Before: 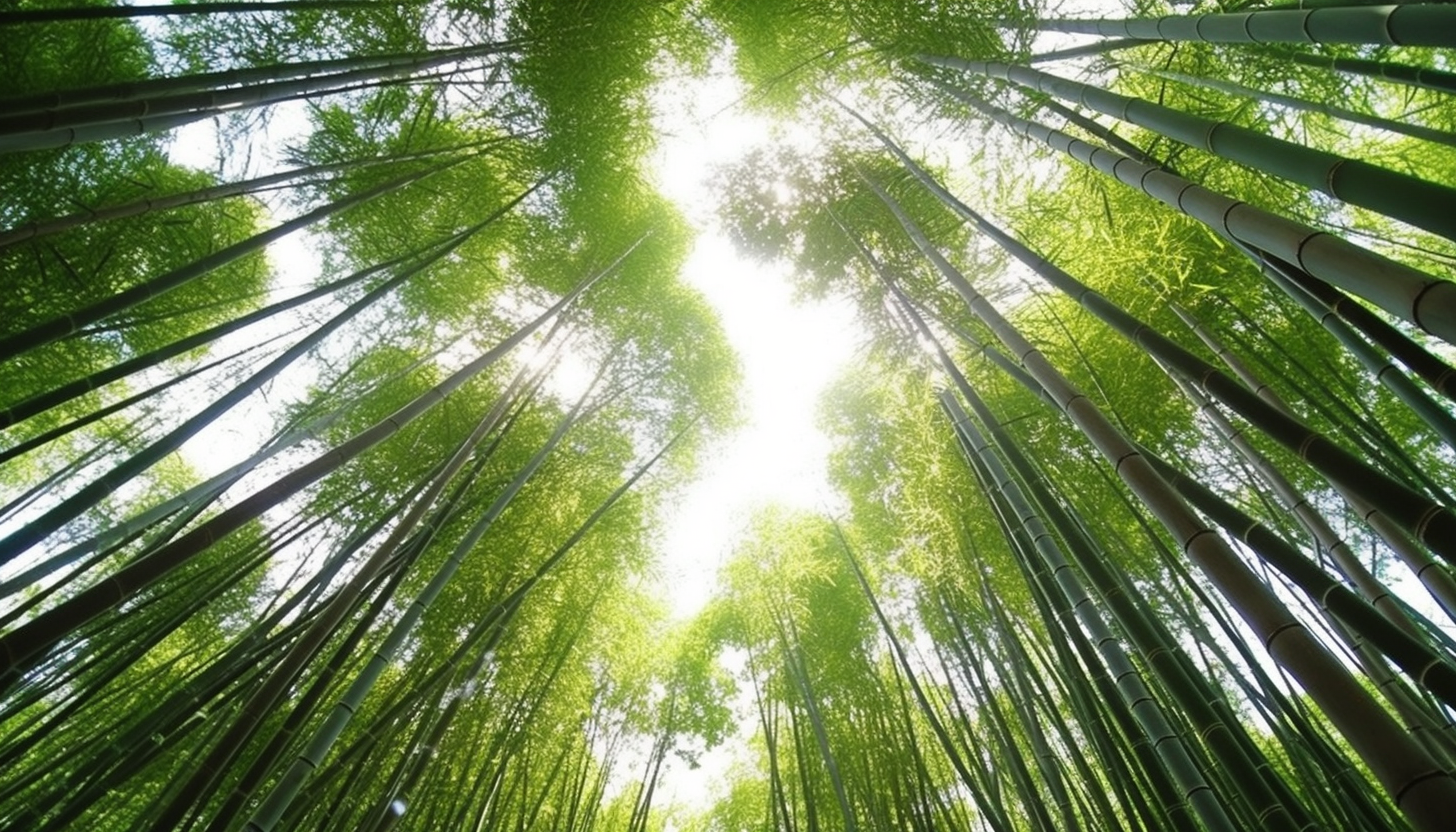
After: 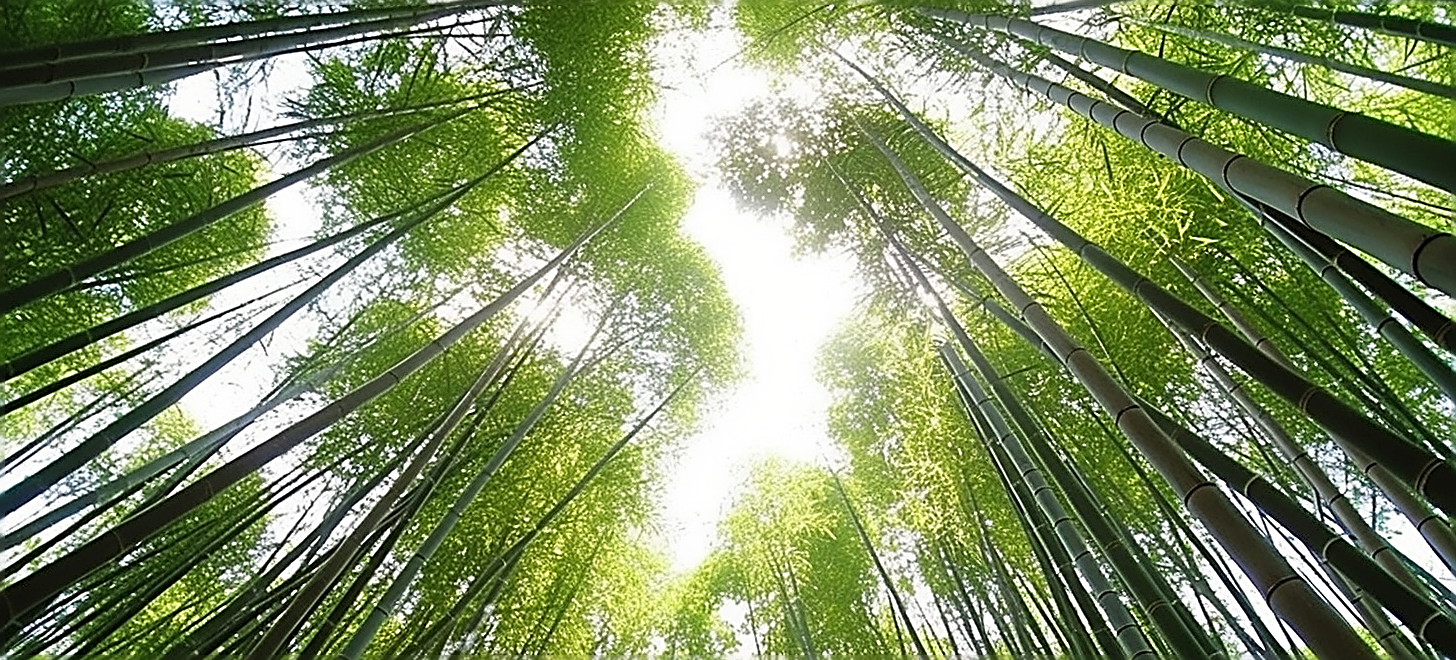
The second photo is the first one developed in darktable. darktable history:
crop and rotate: top 5.667%, bottom 14.895%
sharpen: amount 1.988
shadows and highlights: shadows 37.1, highlights -27.07, soften with gaussian
